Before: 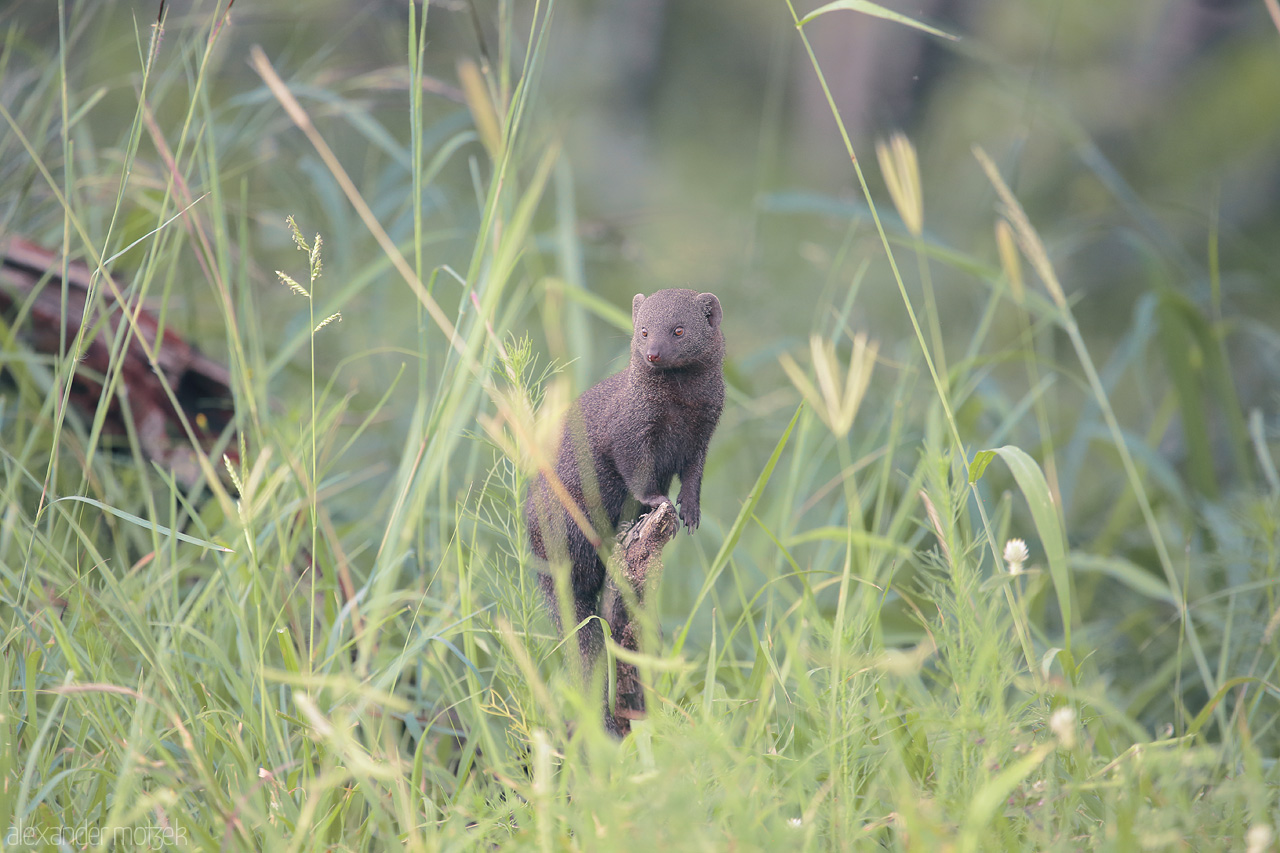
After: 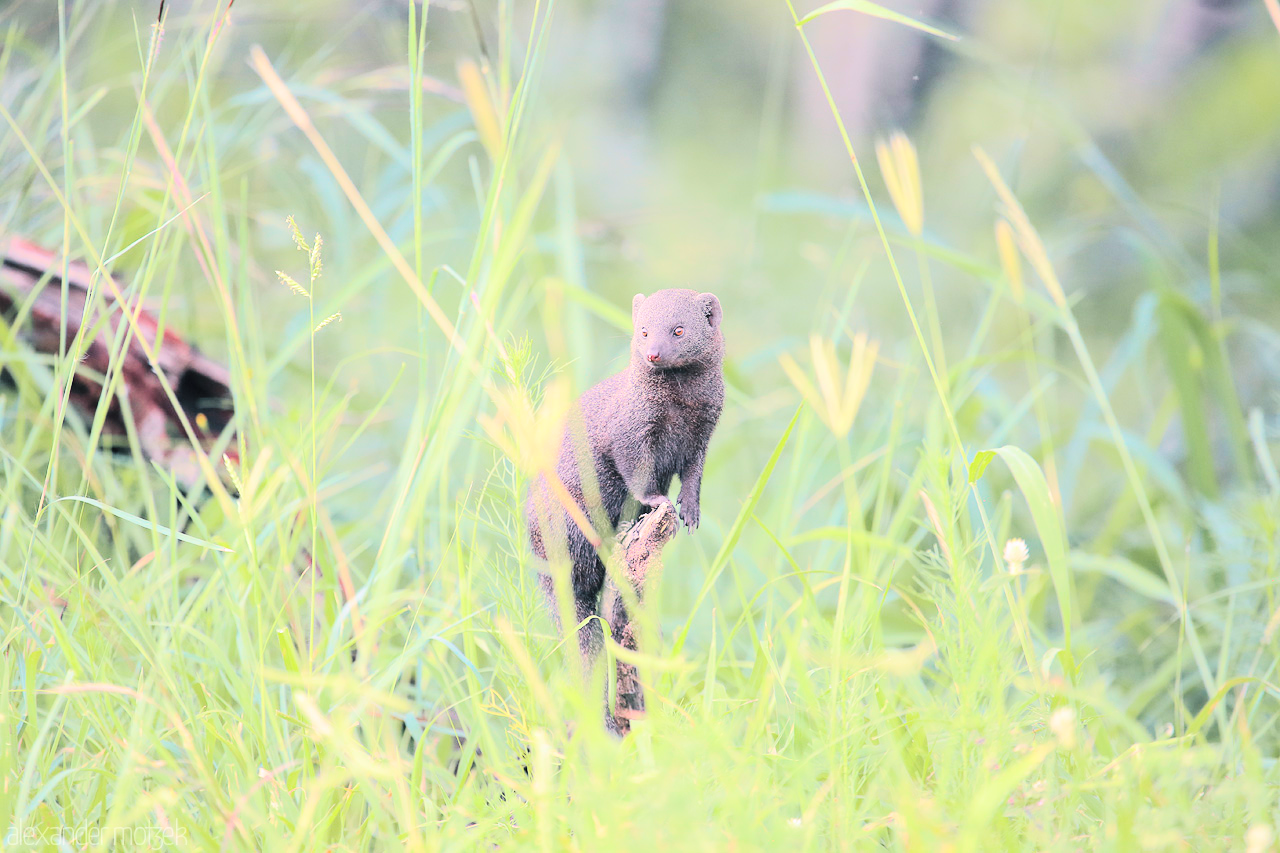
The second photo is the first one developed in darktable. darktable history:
contrast brightness saturation: contrast 0.2, brightness 0.16, saturation 0.22
tone curve: curves: ch0 [(0, 0) (0.004, 0) (0.133, 0.071) (0.341, 0.453) (0.839, 0.922) (1, 1)], color space Lab, linked channels, preserve colors none
